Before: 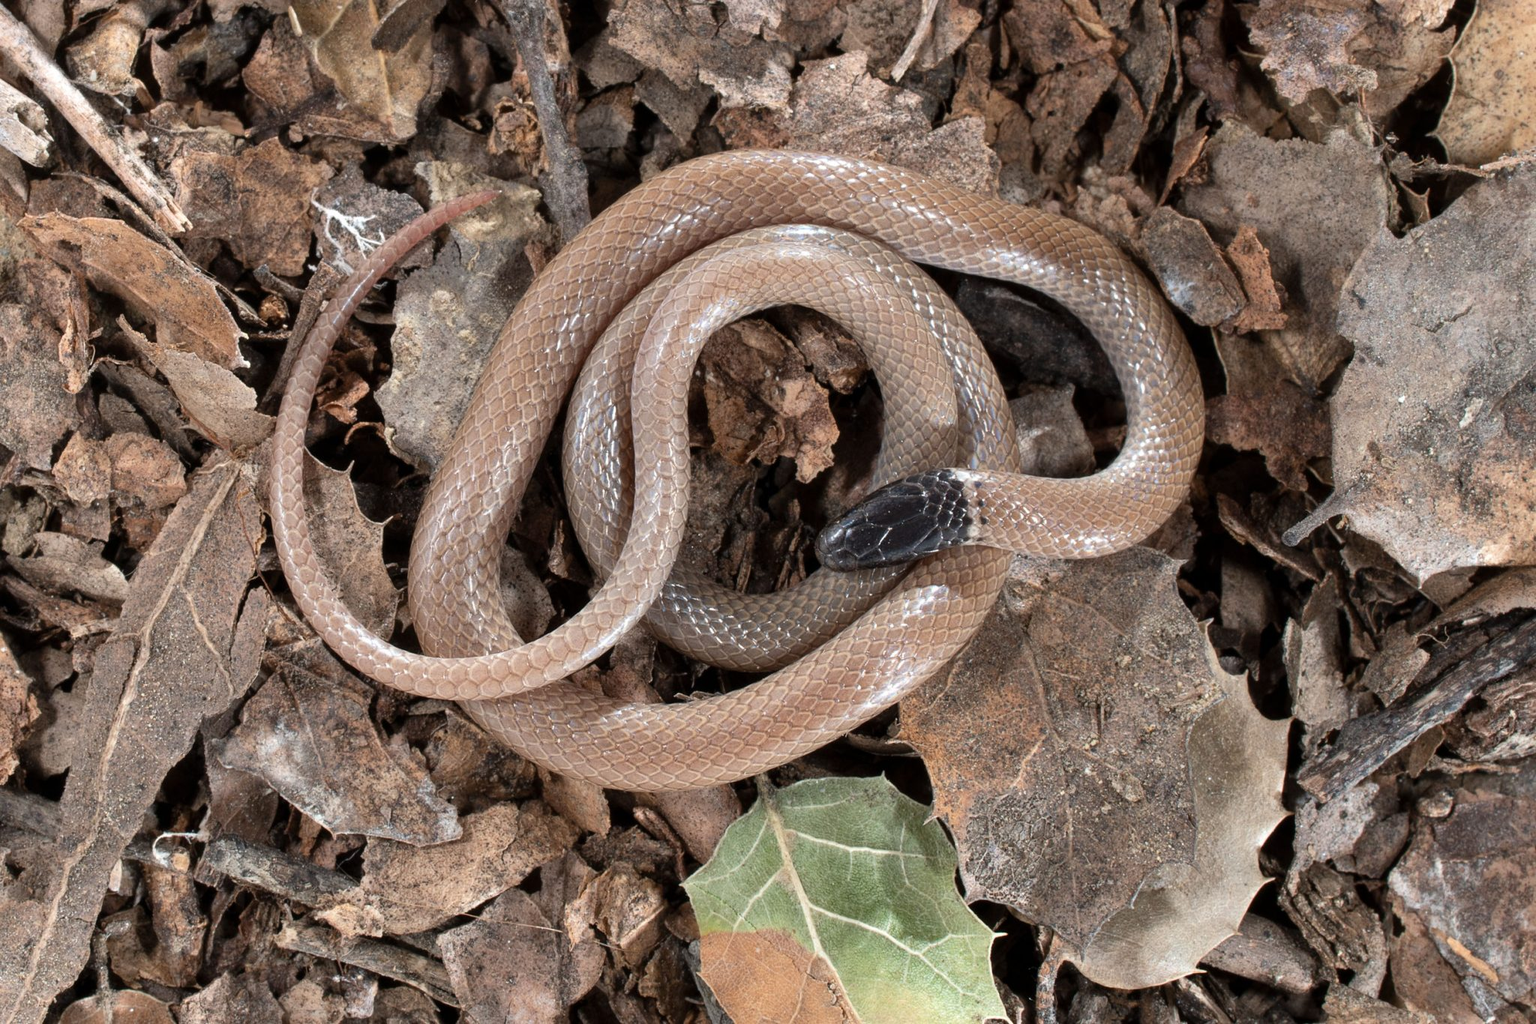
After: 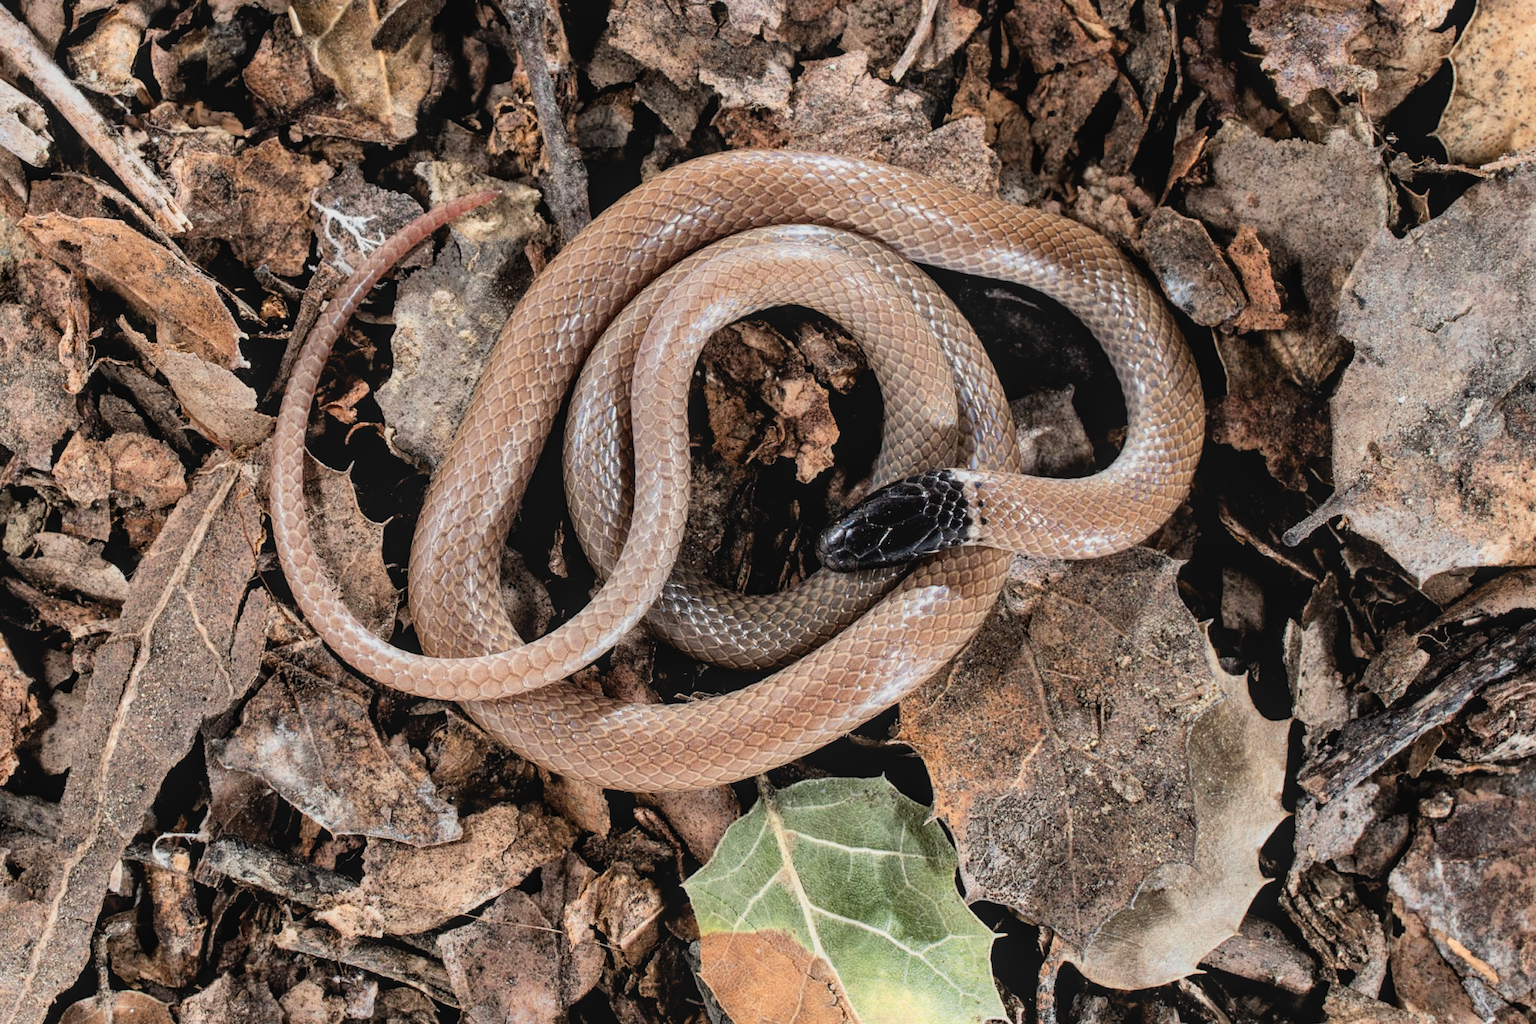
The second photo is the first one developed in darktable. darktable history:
local contrast: on, module defaults
contrast brightness saturation: contrast -0.11
filmic rgb: black relative exposure -5 EV, white relative exposure 3.5 EV, hardness 3.19, contrast 1.4, highlights saturation mix -30%
white balance: red 1, blue 1
color zones: curves: ch0 [(0.004, 0.305) (0.261, 0.623) (0.389, 0.399) (0.708, 0.571) (0.947, 0.34)]; ch1 [(0.025, 0.645) (0.229, 0.584) (0.326, 0.551) (0.484, 0.262) (0.757, 0.643)]
